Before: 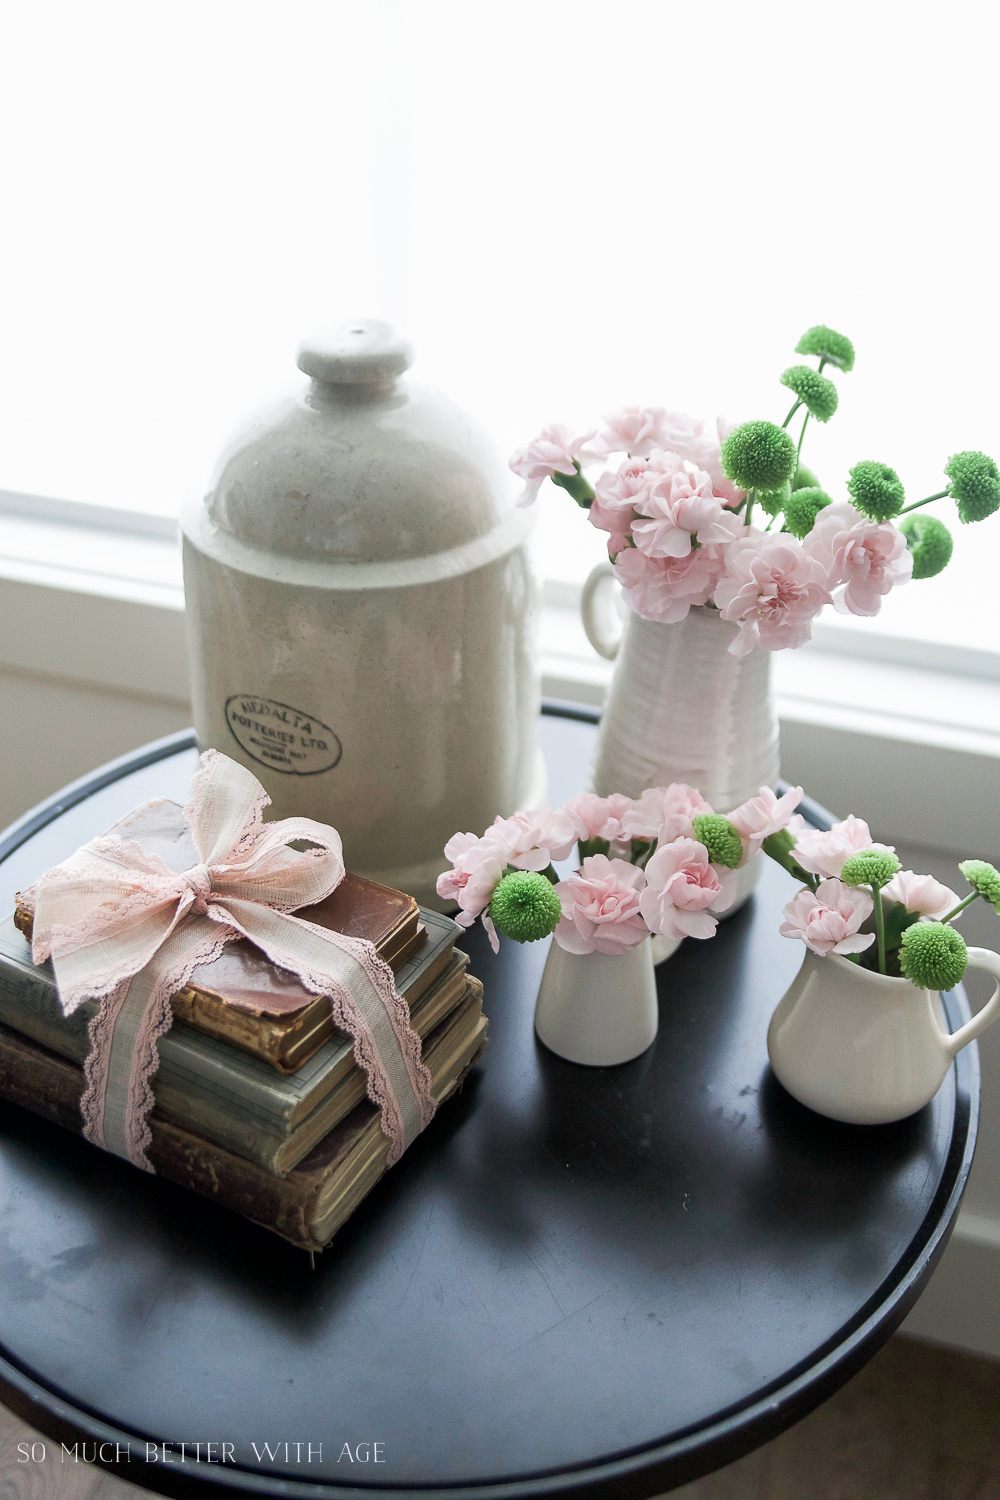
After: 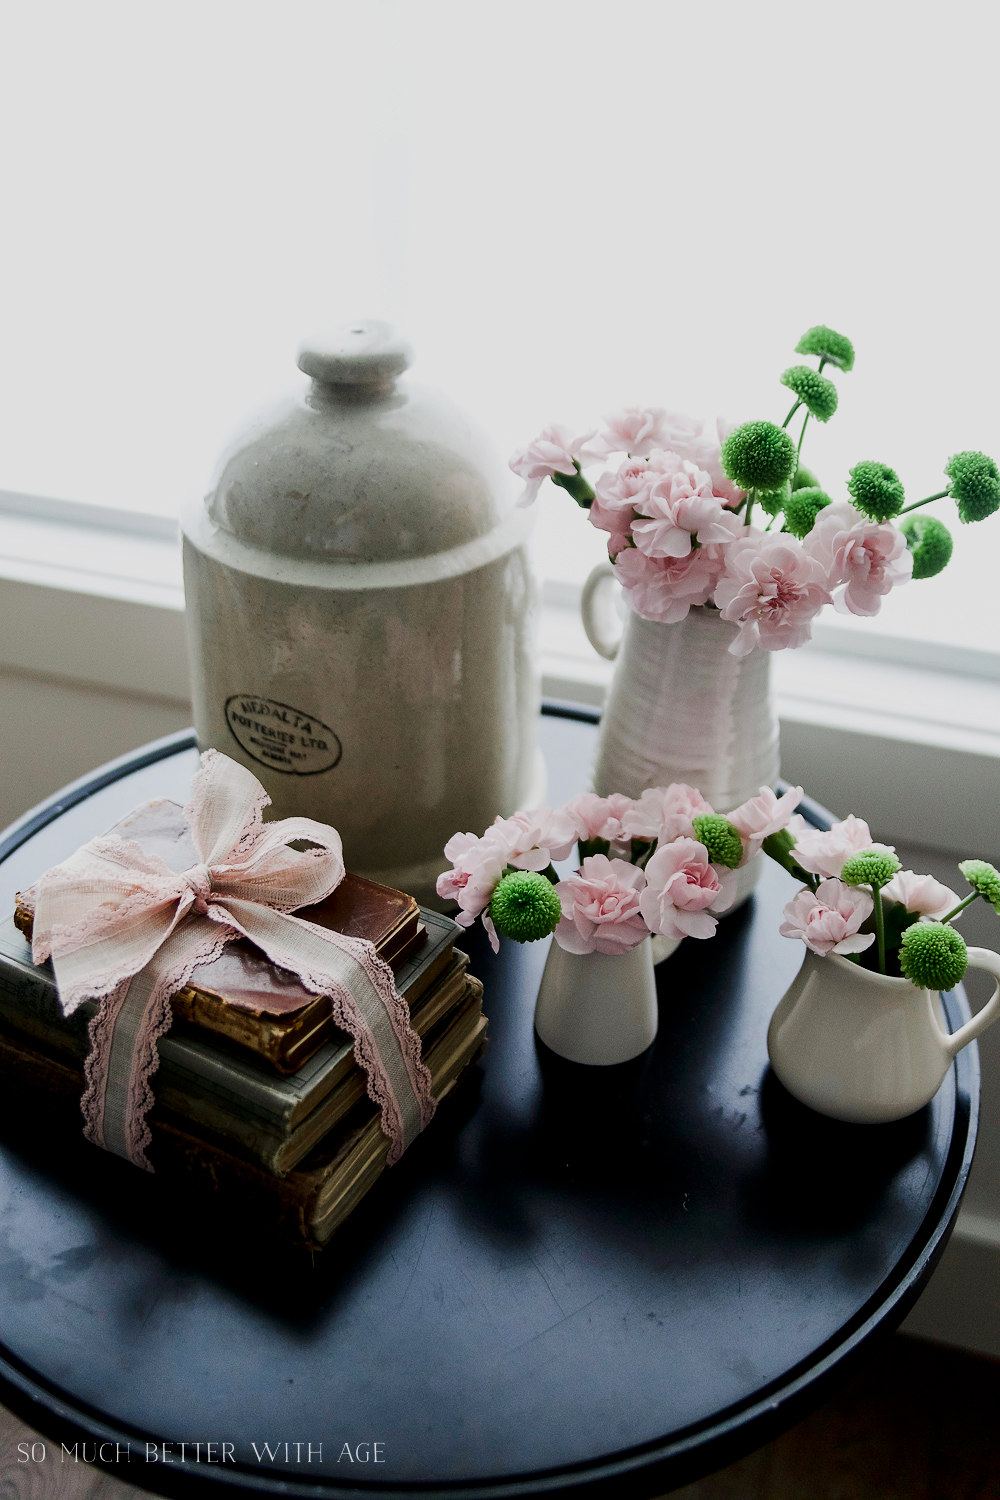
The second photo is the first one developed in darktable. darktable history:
filmic rgb: black relative exposure -5 EV, white relative exposure 3.5 EV, hardness 3.19, contrast 1.2, highlights saturation mix -30%
contrast brightness saturation: contrast 0.1, brightness -0.26, saturation 0.14
